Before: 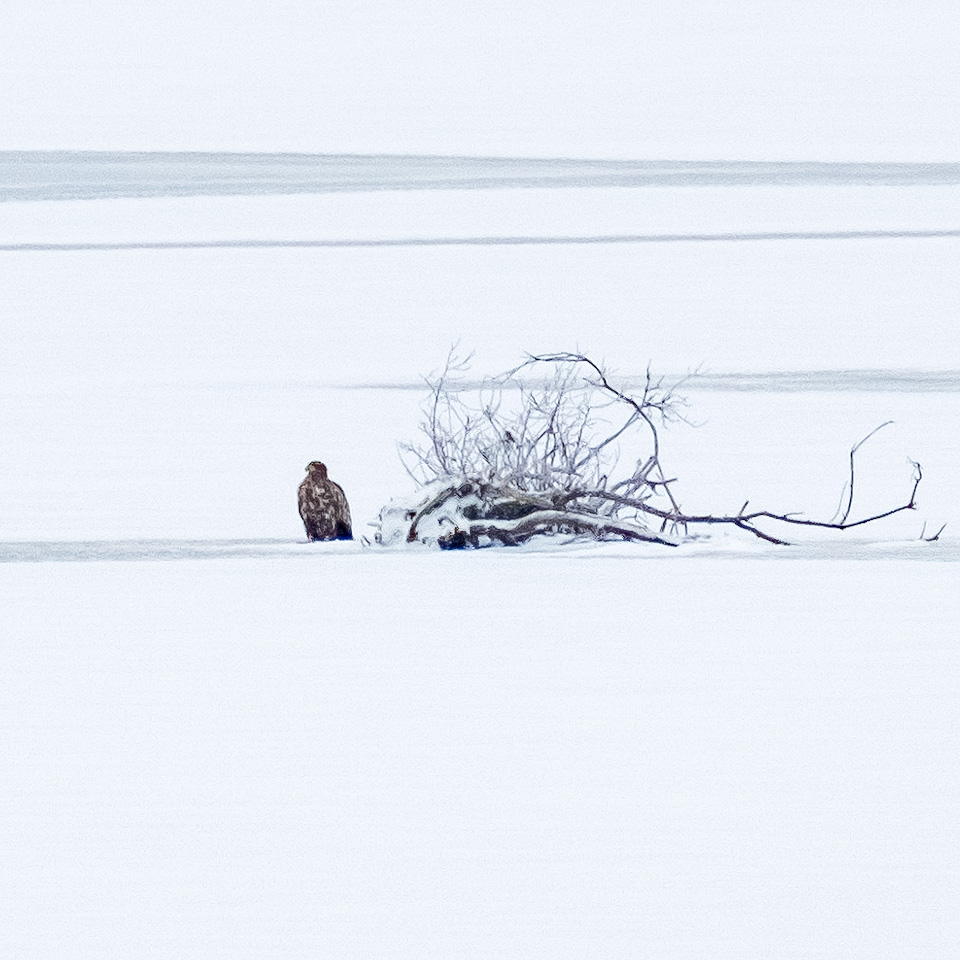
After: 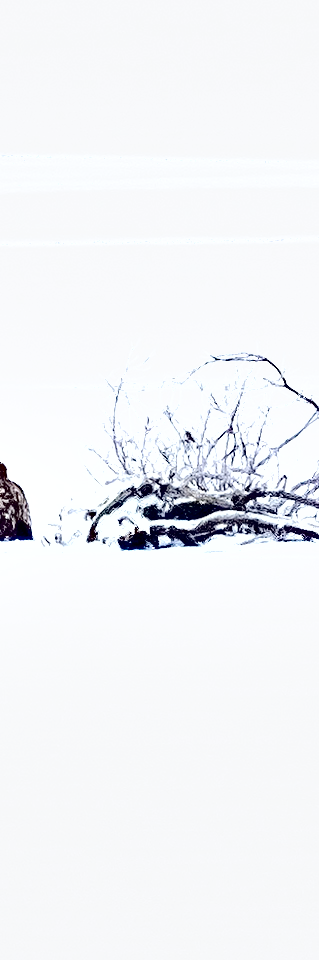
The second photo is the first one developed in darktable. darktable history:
crop: left 33.36%, right 33.36%
tone curve: curves: ch0 [(0, 0) (0.003, 0.003) (0.011, 0.009) (0.025, 0.018) (0.044, 0.027) (0.069, 0.034) (0.1, 0.043) (0.136, 0.056) (0.177, 0.084) (0.224, 0.138) (0.277, 0.203) (0.335, 0.329) (0.399, 0.451) (0.468, 0.572) (0.543, 0.671) (0.623, 0.754) (0.709, 0.821) (0.801, 0.88) (0.898, 0.938) (1, 1)], preserve colors none
exposure: black level correction 0.001, exposure 0.5 EV, compensate exposure bias true, compensate highlight preservation false
shadows and highlights: soften with gaussian
